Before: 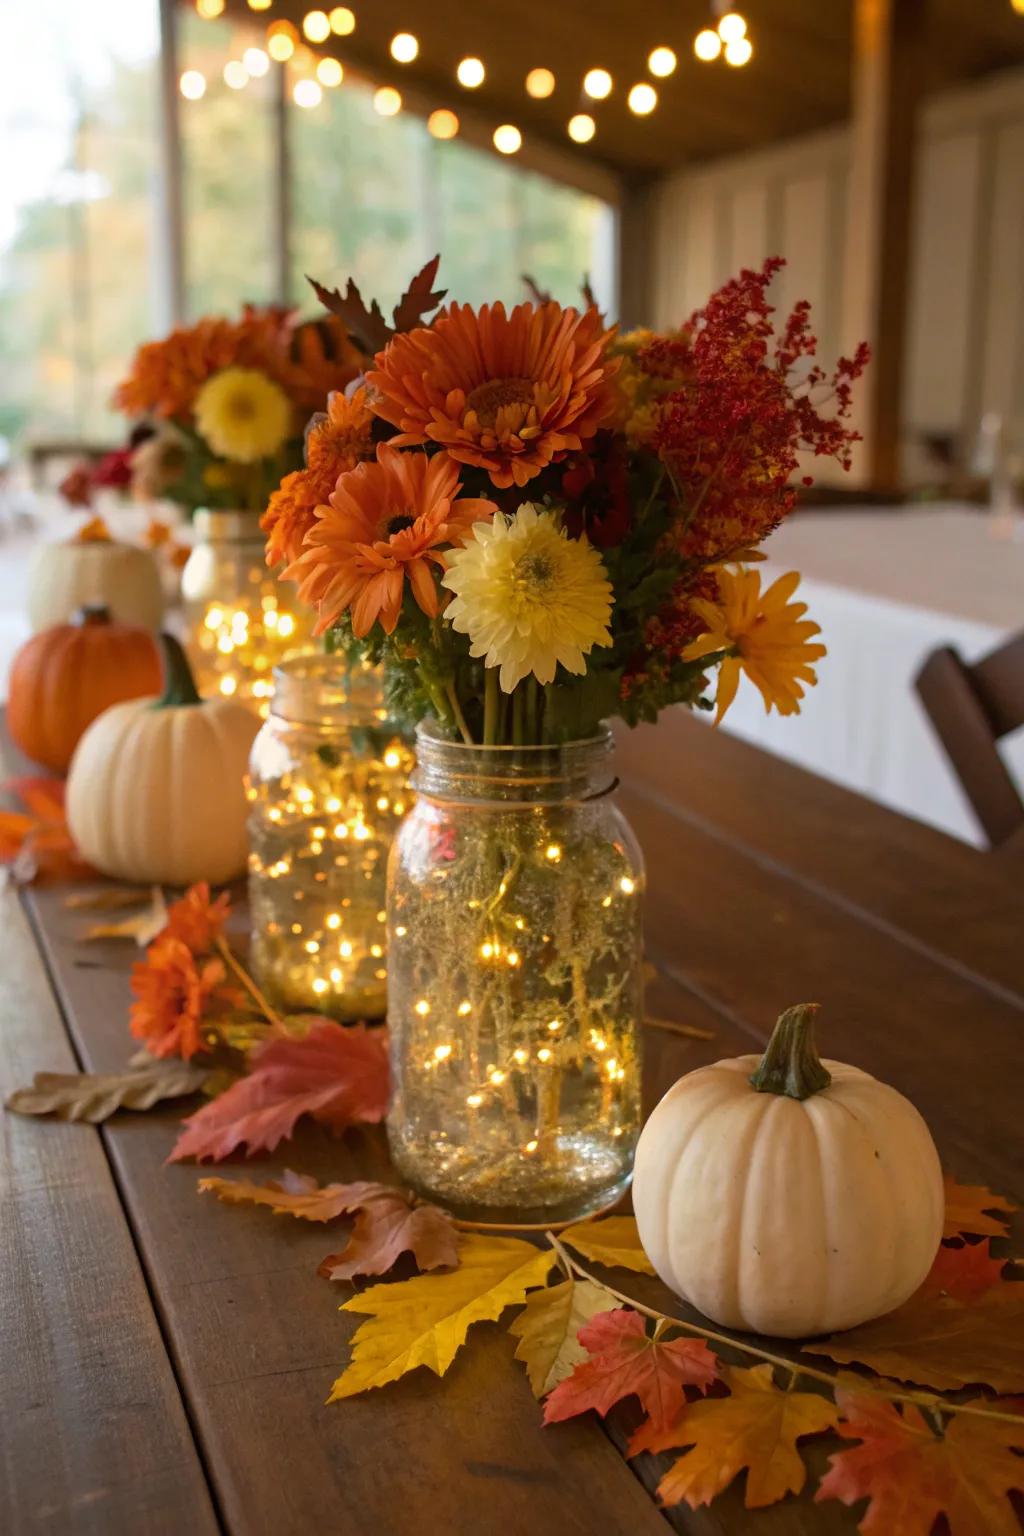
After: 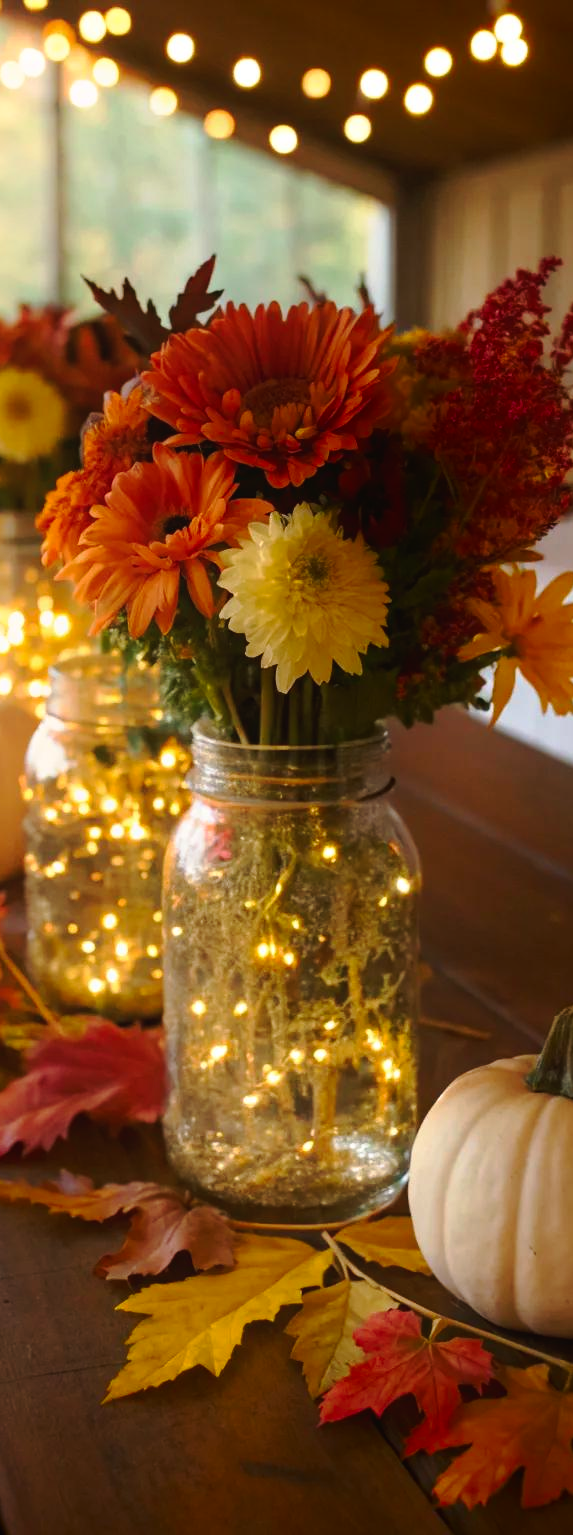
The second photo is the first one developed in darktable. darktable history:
shadows and highlights: shadows -53.71, highlights 84.33, soften with gaussian
tone curve: curves: ch0 [(0, 0.021) (0.059, 0.053) (0.212, 0.18) (0.337, 0.304) (0.495, 0.505) (0.725, 0.731) (0.89, 0.919) (1, 1)]; ch1 [(0, 0) (0.094, 0.081) (0.311, 0.282) (0.421, 0.417) (0.479, 0.475) (0.54, 0.55) (0.615, 0.65) (0.683, 0.688) (1, 1)]; ch2 [(0, 0) (0.257, 0.217) (0.44, 0.431) (0.498, 0.507) (0.603, 0.598) (1, 1)], preserve colors none
crop: left 21.921%, right 21.969%, bottom 0.001%
